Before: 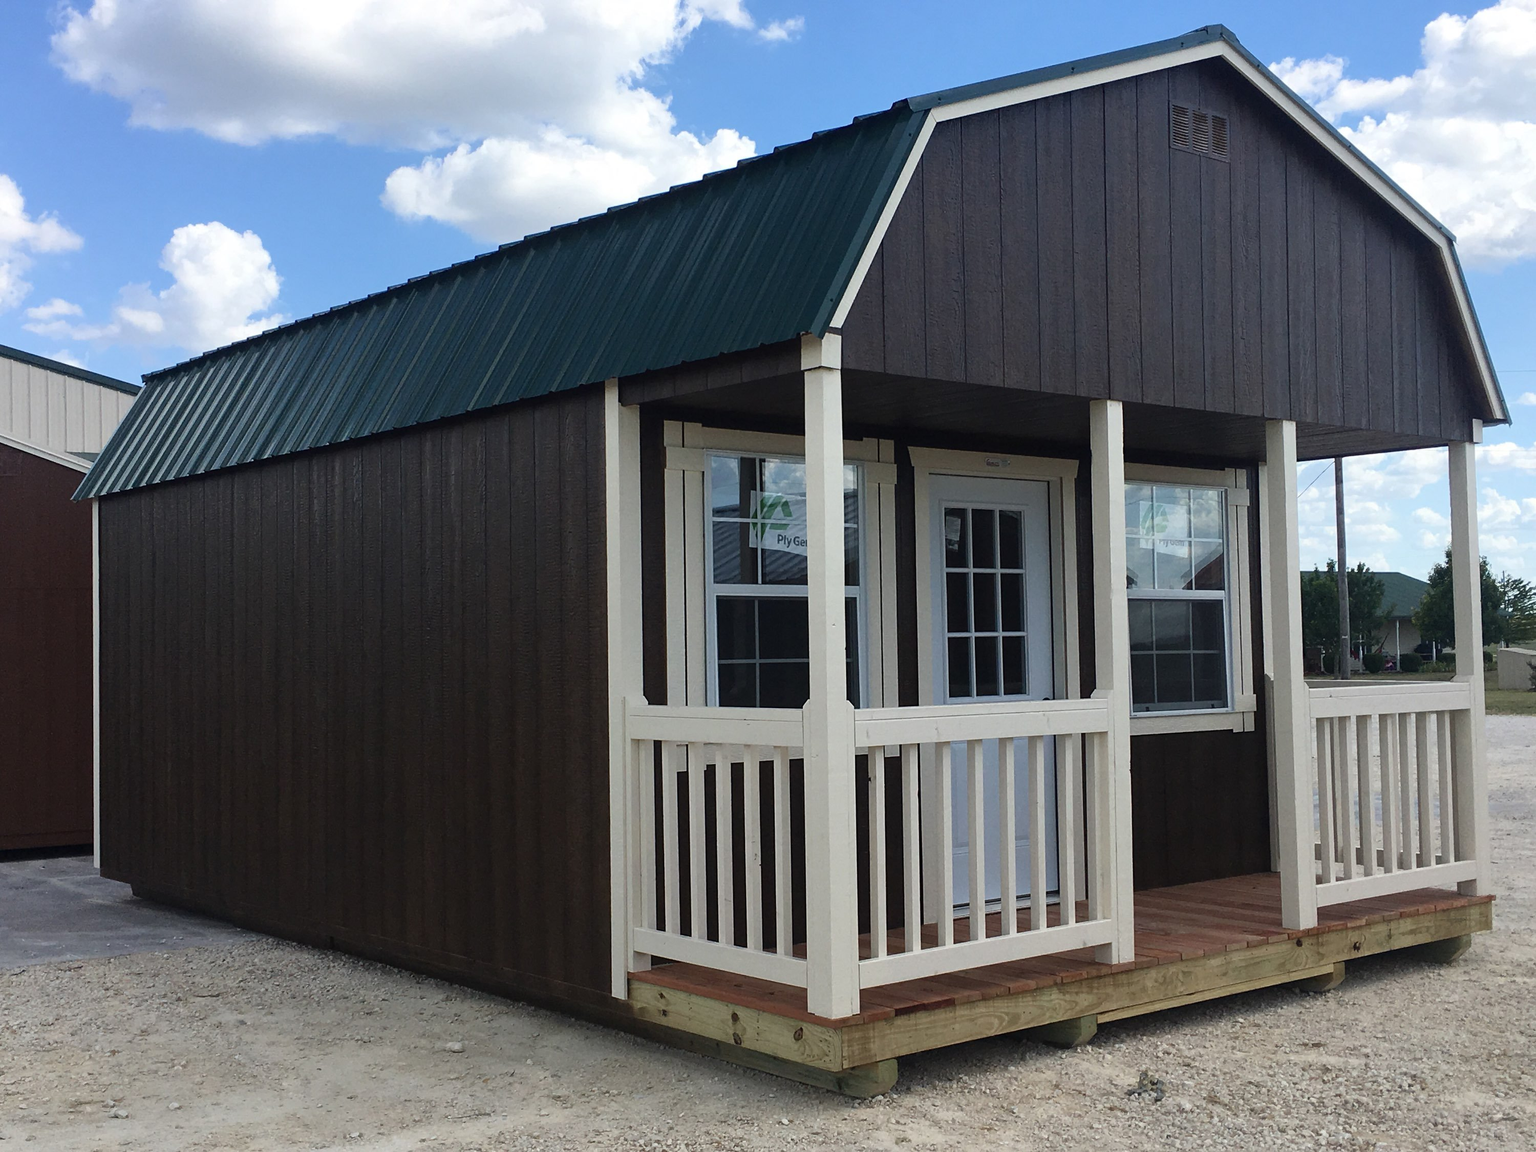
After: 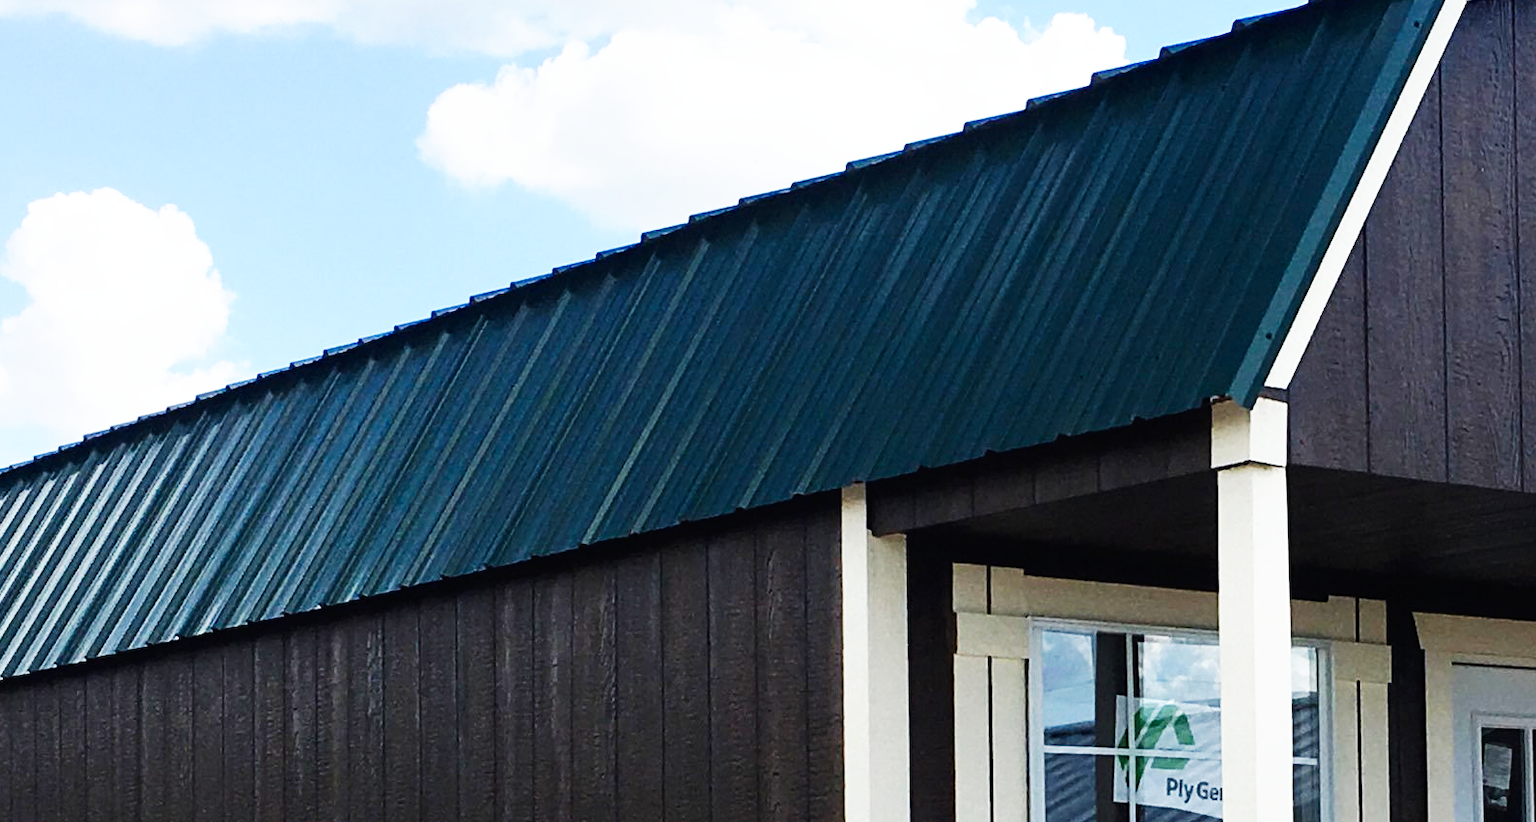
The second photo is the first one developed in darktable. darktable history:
crop: left 10.35%, top 10.616%, right 36.595%, bottom 51.505%
base curve: curves: ch0 [(0, 0) (0.007, 0.004) (0.027, 0.03) (0.046, 0.07) (0.207, 0.54) (0.442, 0.872) (0.673, 0.972) (1, 1)], preserve colors none
